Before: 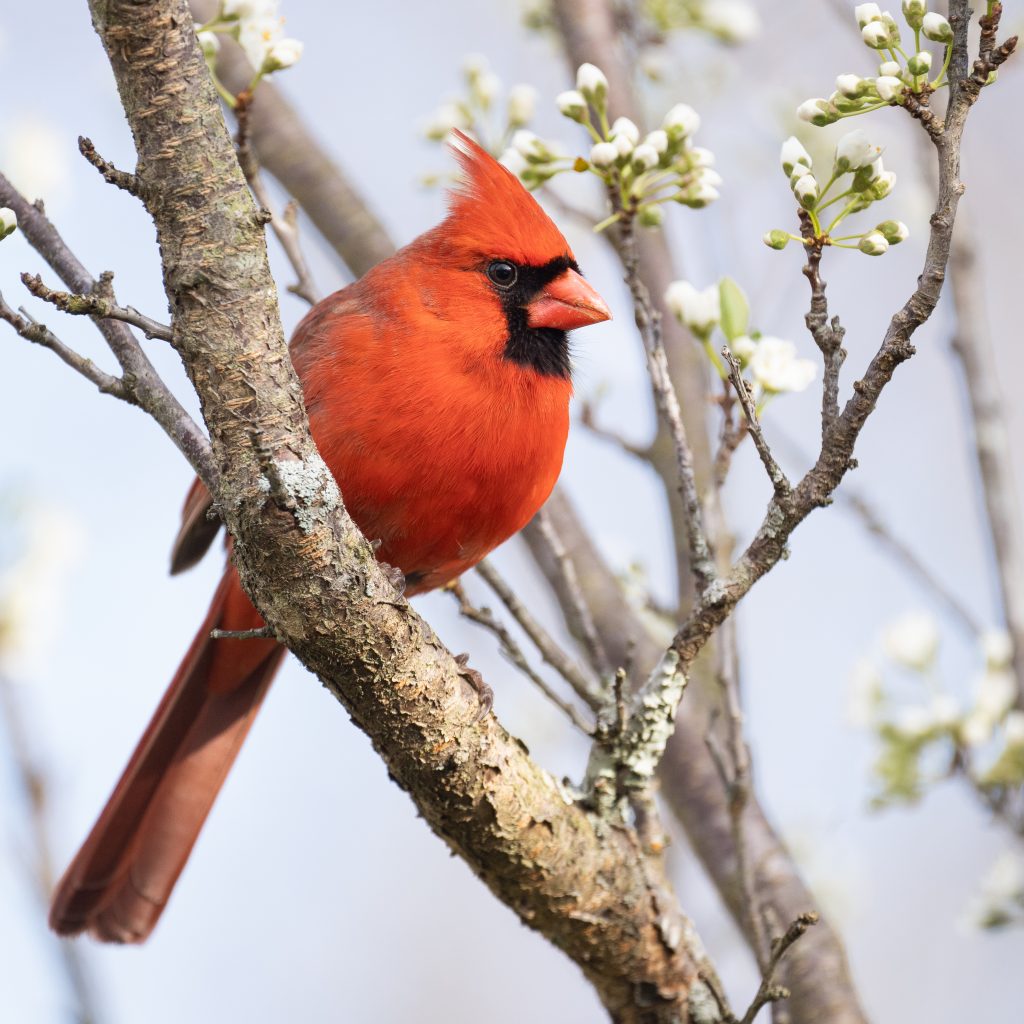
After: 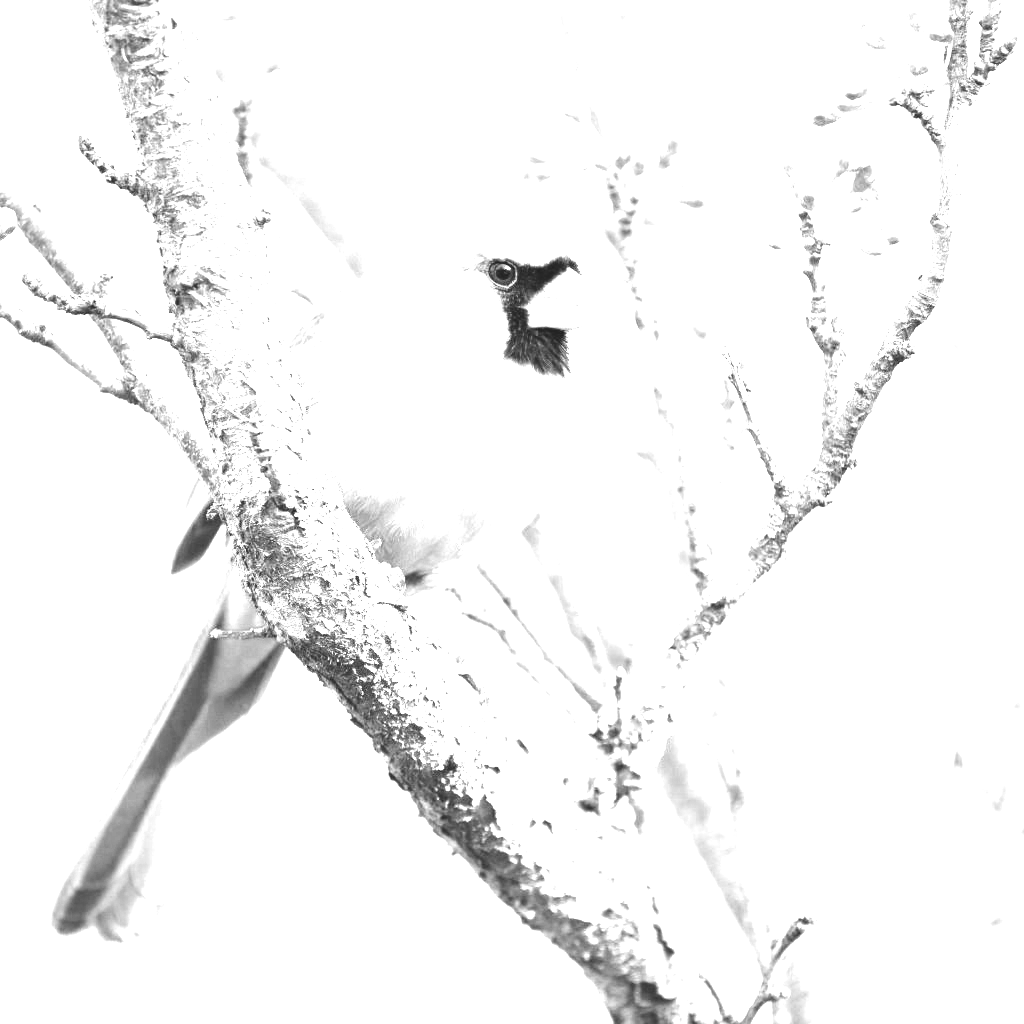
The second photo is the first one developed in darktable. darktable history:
color balance rgb: shadows lift › chroma 3%, shadows lift › hue 280.8°, power › hue 330°, highlights gain › chroma 3%, highlights gain › hue 75.6°, global offset › luminance 1.5%, perceptual saturation grading › global saturation 20%, perceptual saturation grading › highlights -25%, perceptual saturation grading › shadows 50%, global vibrance 30%
exposure: compensate highlight preservation false
monochrome: a 32, b 64, size 2.3
white balance: red 4.26, blue 1.802
